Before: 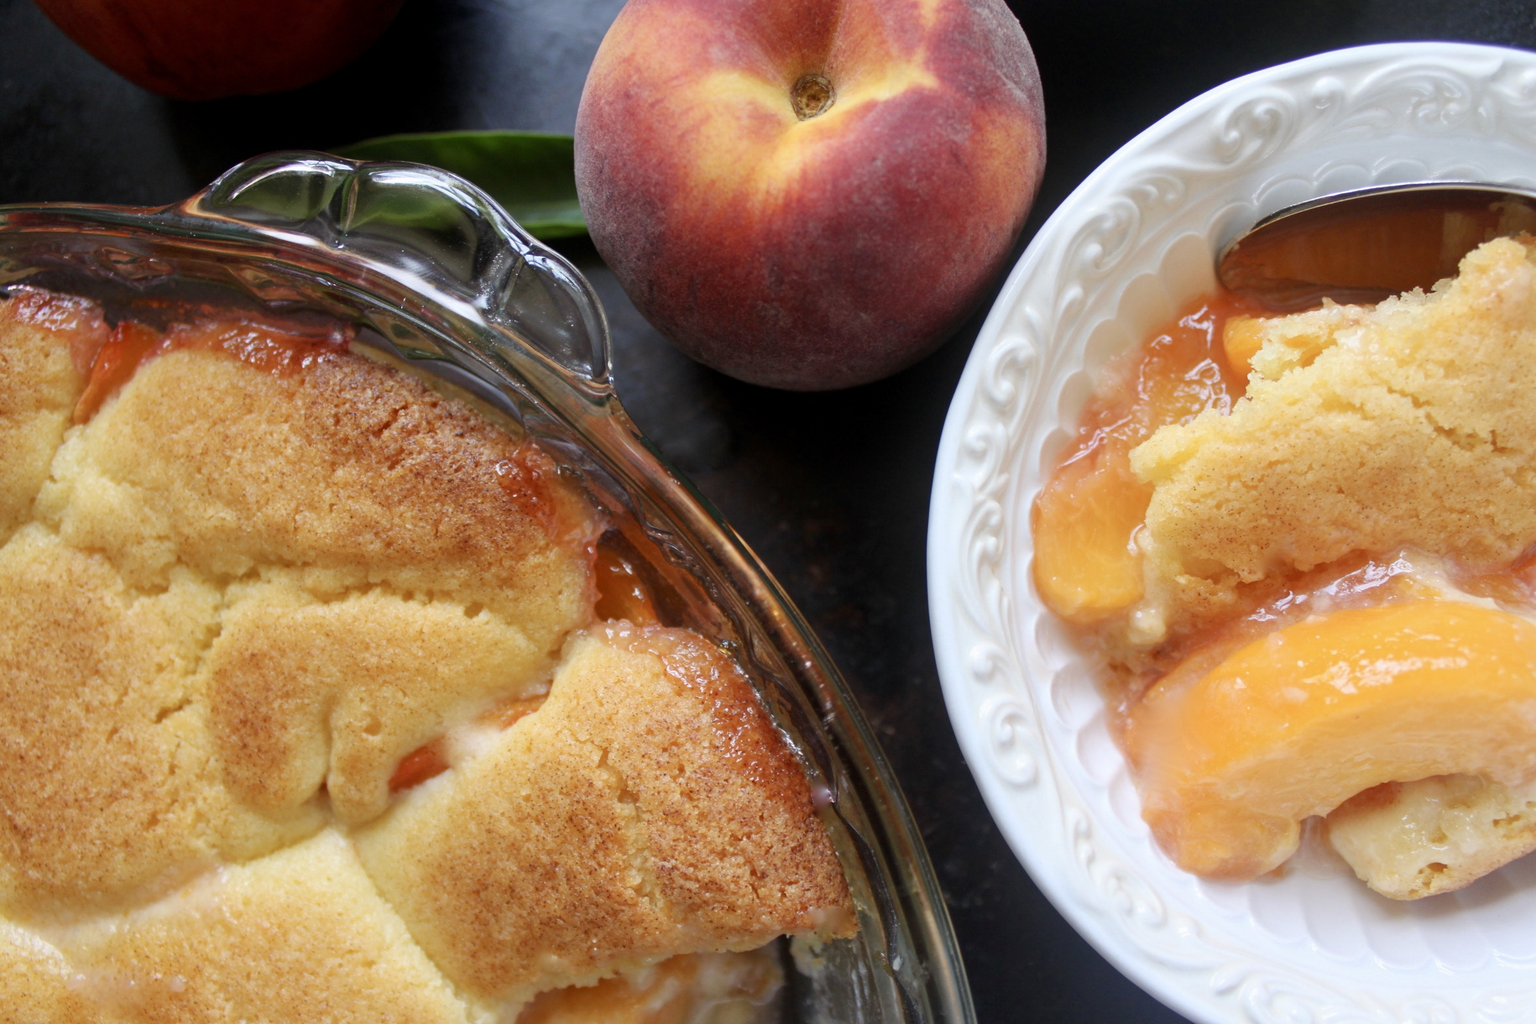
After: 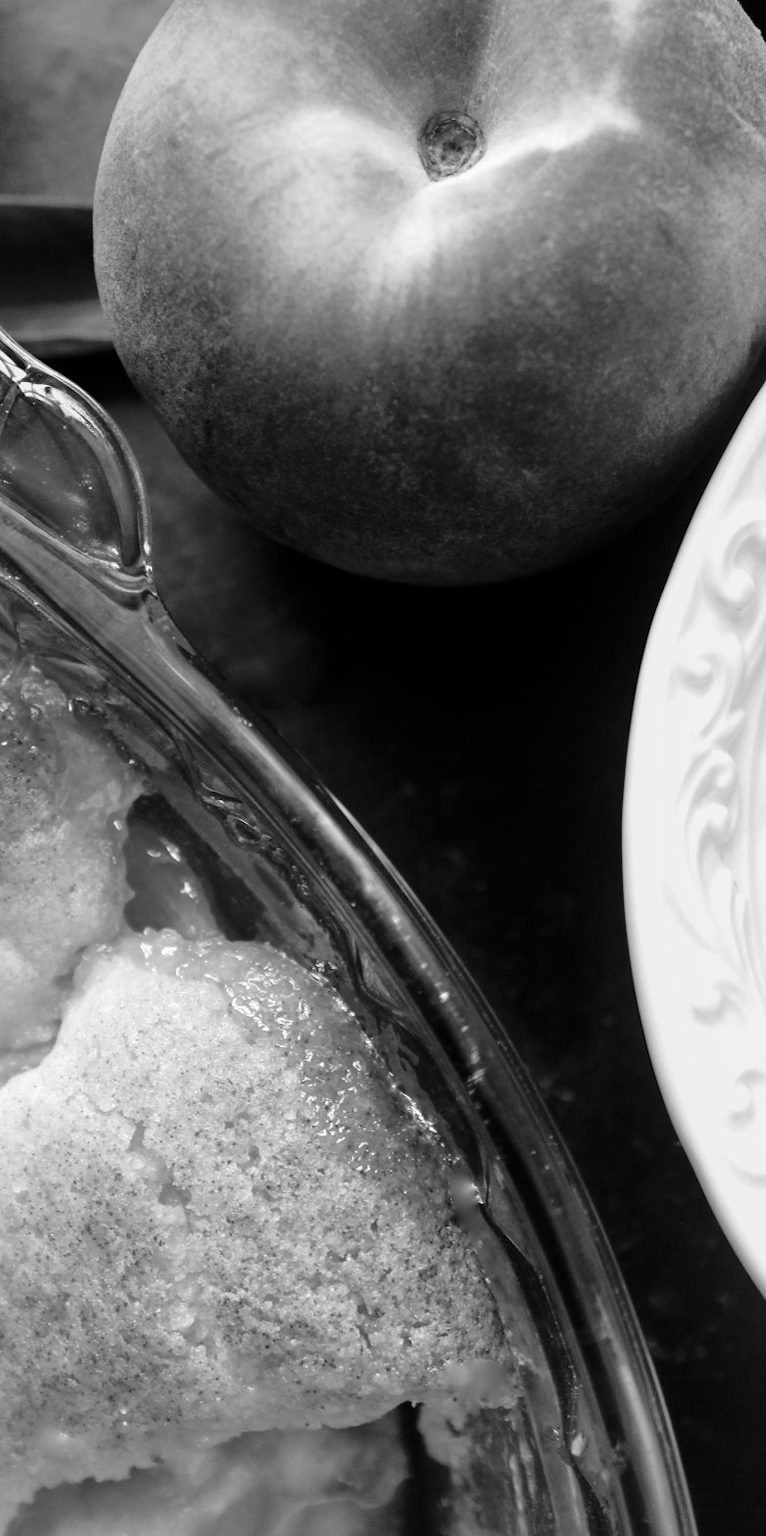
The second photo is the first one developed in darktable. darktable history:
fill light: exposure -2 EV, width 8.6
crop: left 33.36%, right 33.36%
monochrome: a 30.25, b 92.03
exposure: exposure 0.4 EV, compensate highlight preservation false
